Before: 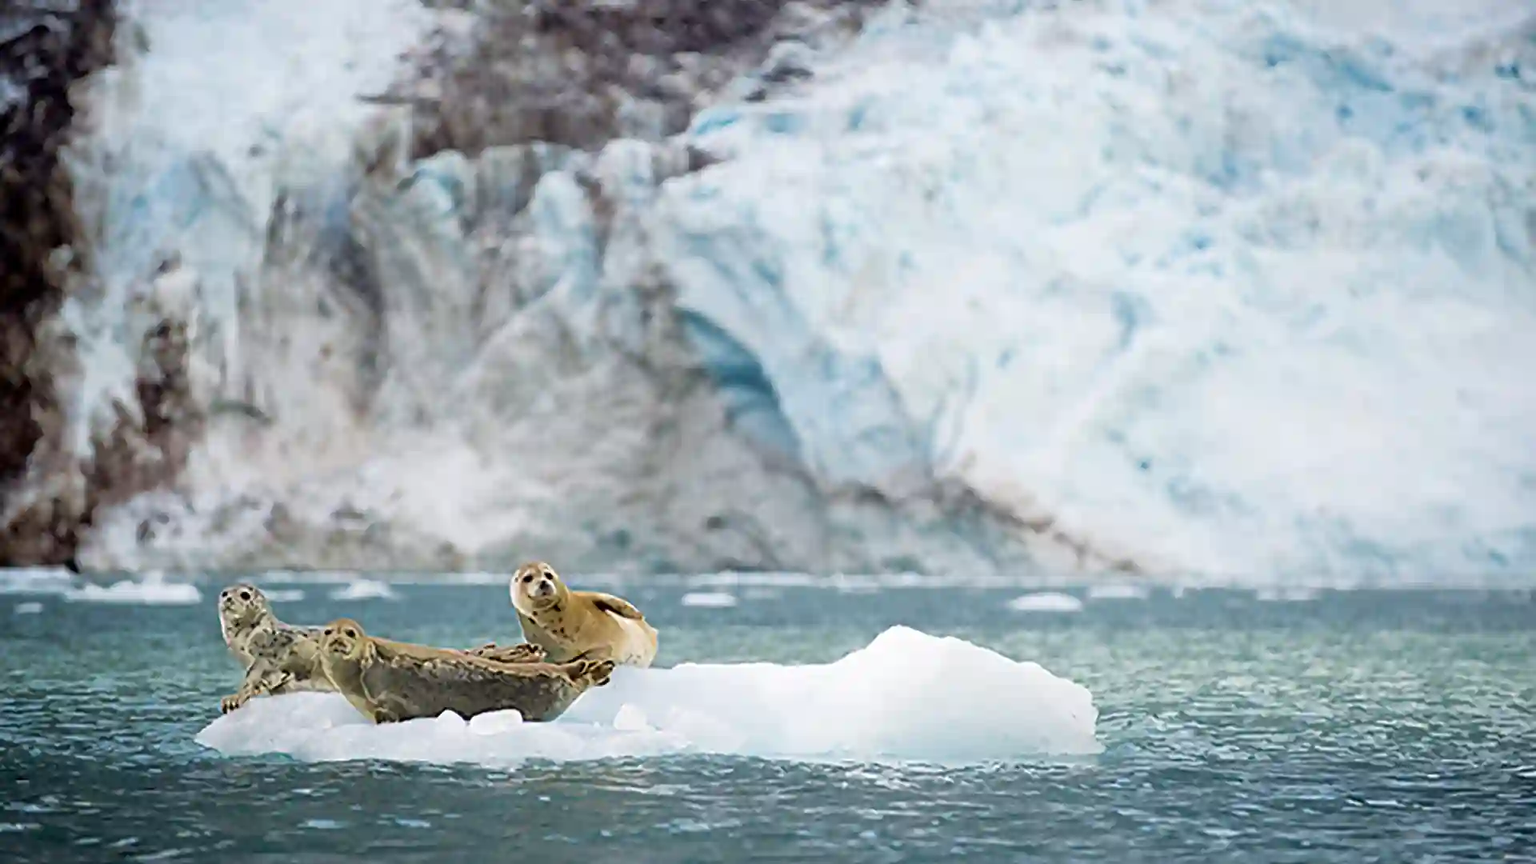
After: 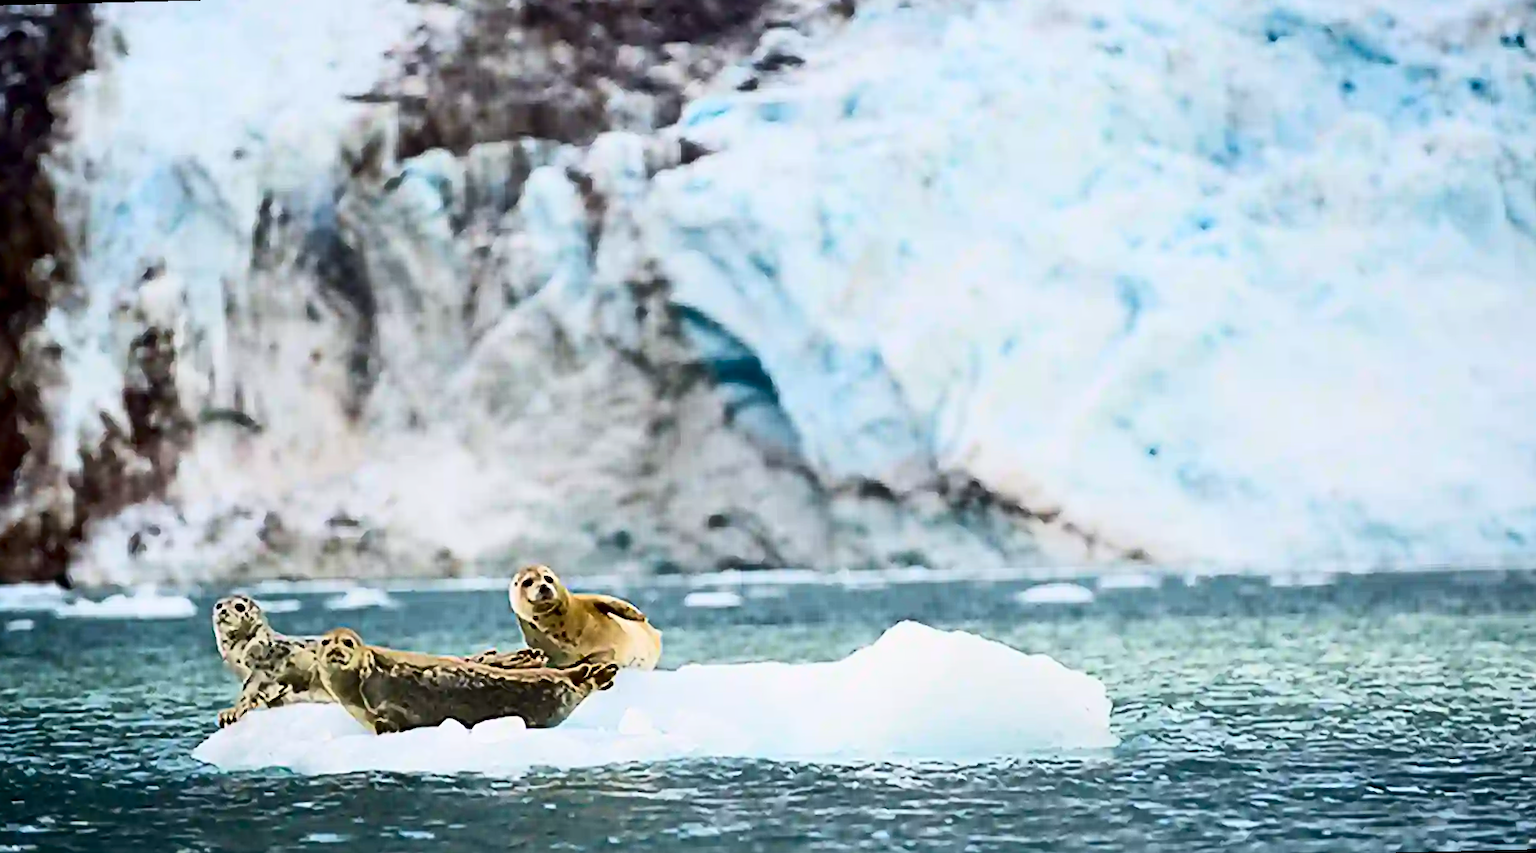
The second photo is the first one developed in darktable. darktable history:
contrast brightness saturation: contrast 0.4, brightness 0.05, saturation 0.25
sharpen: amount 0.2
shadows and highlights: shadows 43.71, white point adjustment -1.46, soften with gaussian
rotate and perspective: rotation -1.42°, crop left 0.016, crop right 0.984, crop top 0.035, crop bottom 0.965
